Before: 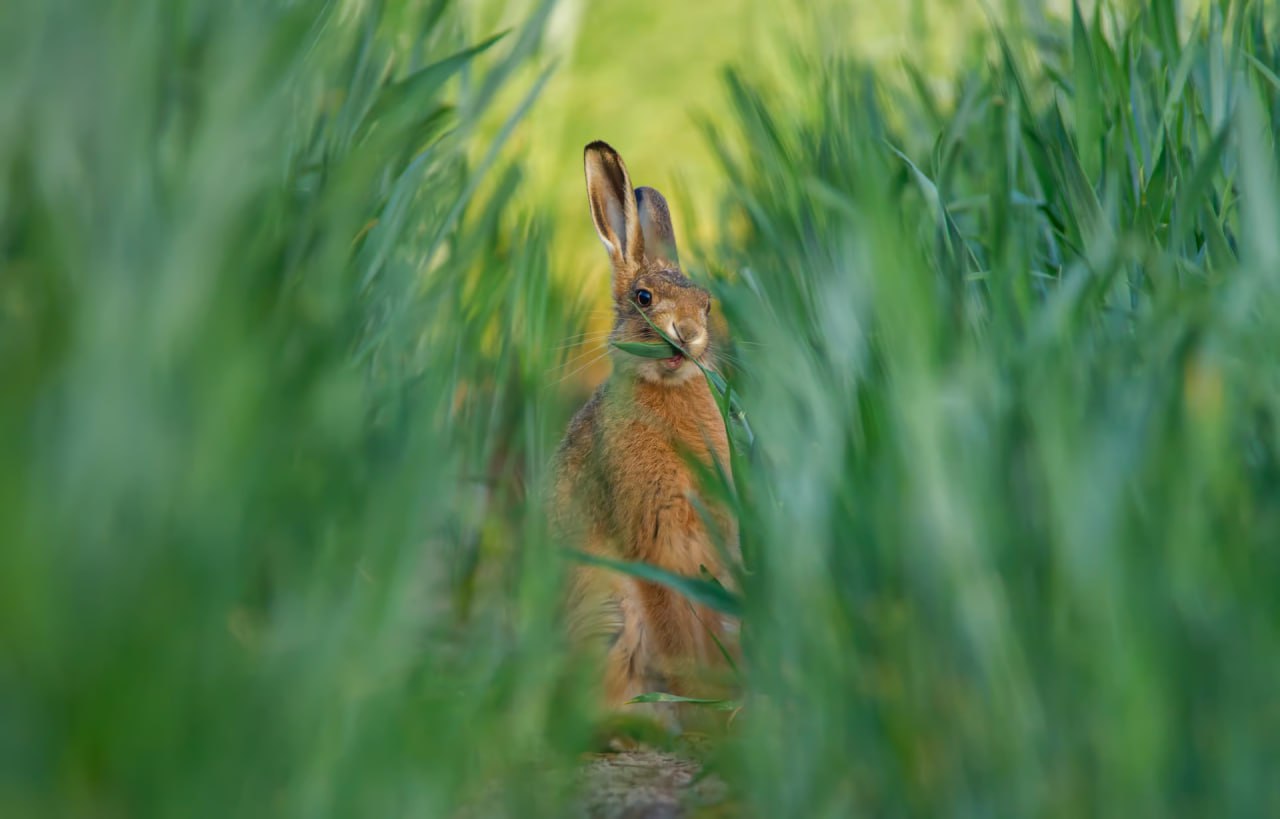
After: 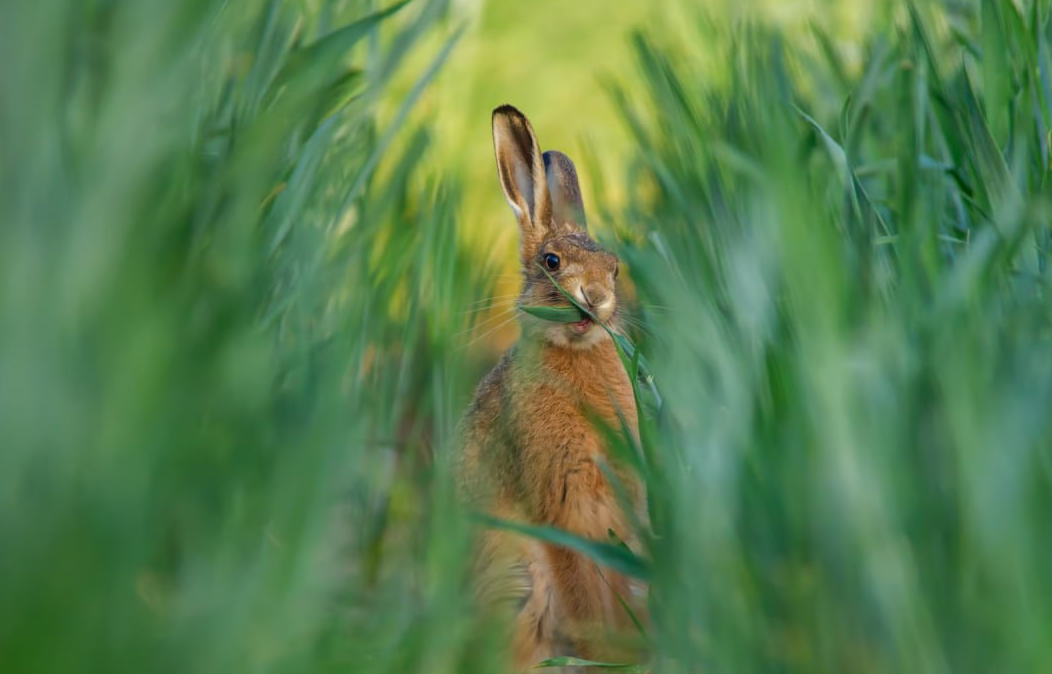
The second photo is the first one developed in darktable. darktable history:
crop and rotate: left 7.199%, top 4.465%, right 10.567%, bottom 13.231%
